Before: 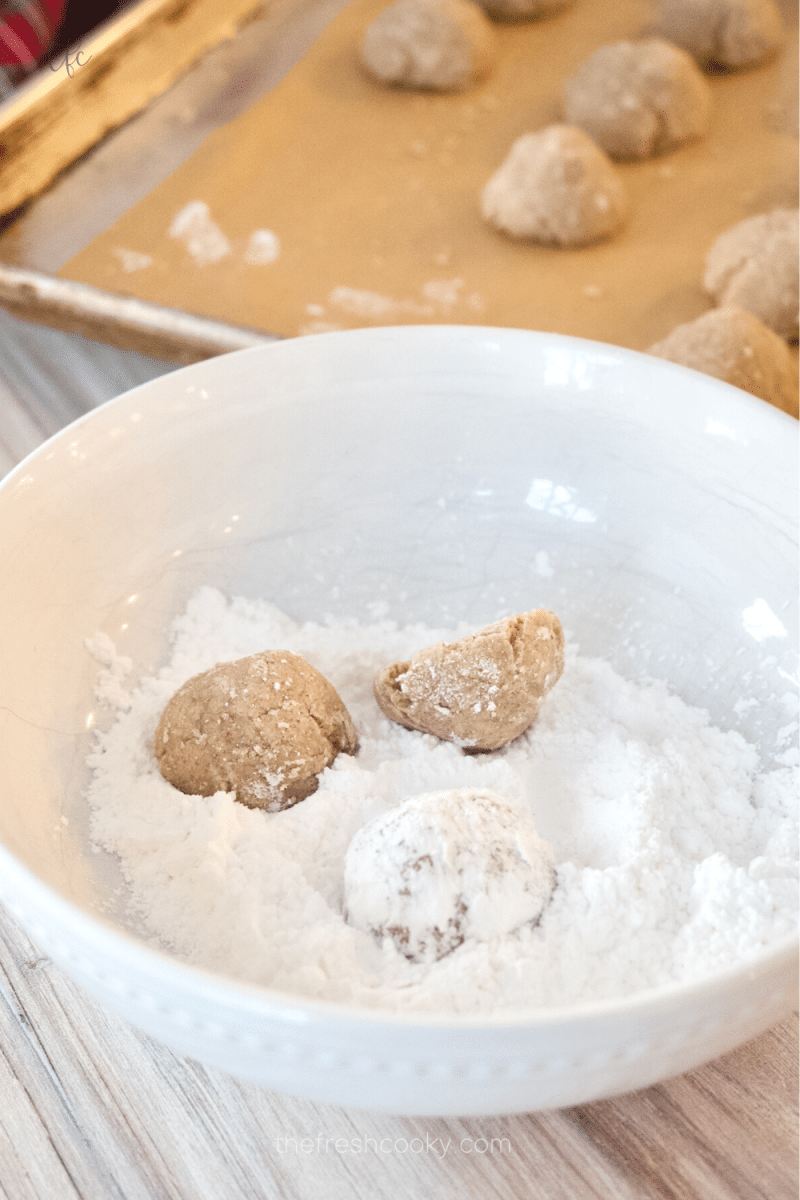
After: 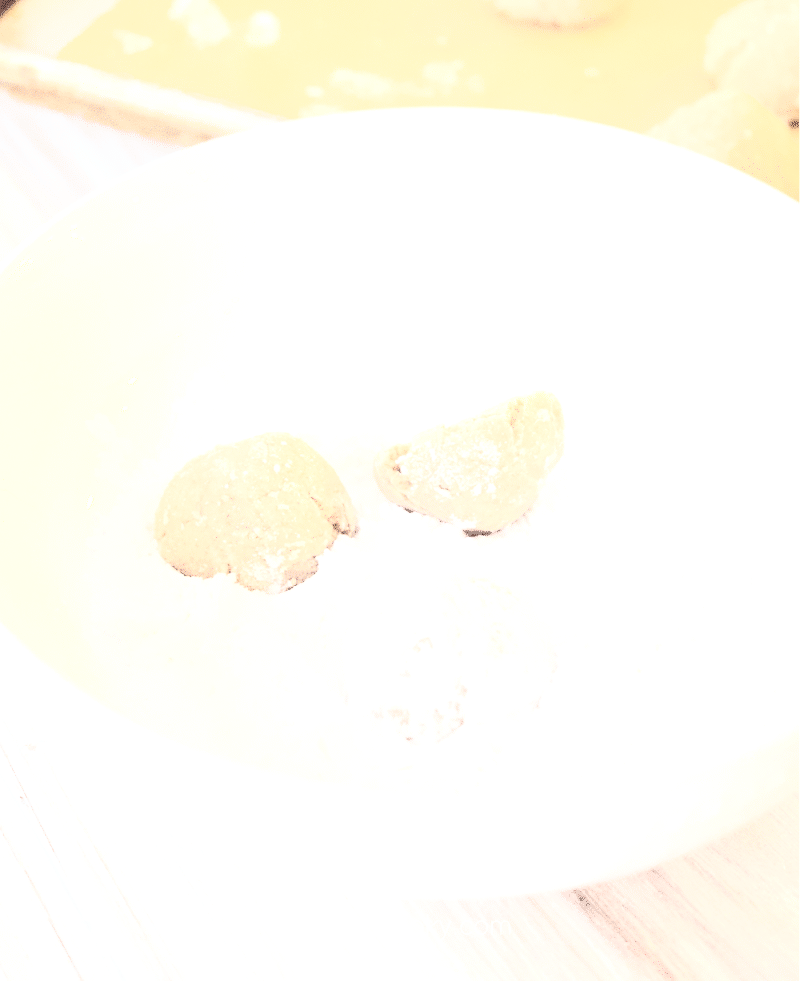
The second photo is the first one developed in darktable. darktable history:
exposure: black level correction 0, exposure 1.2 EV, compensate highlight preservation false
crop and rotate: top 18.222%
contrast brightness saturation: contrast 0.553, brightness 0.571, saturation -0.348
